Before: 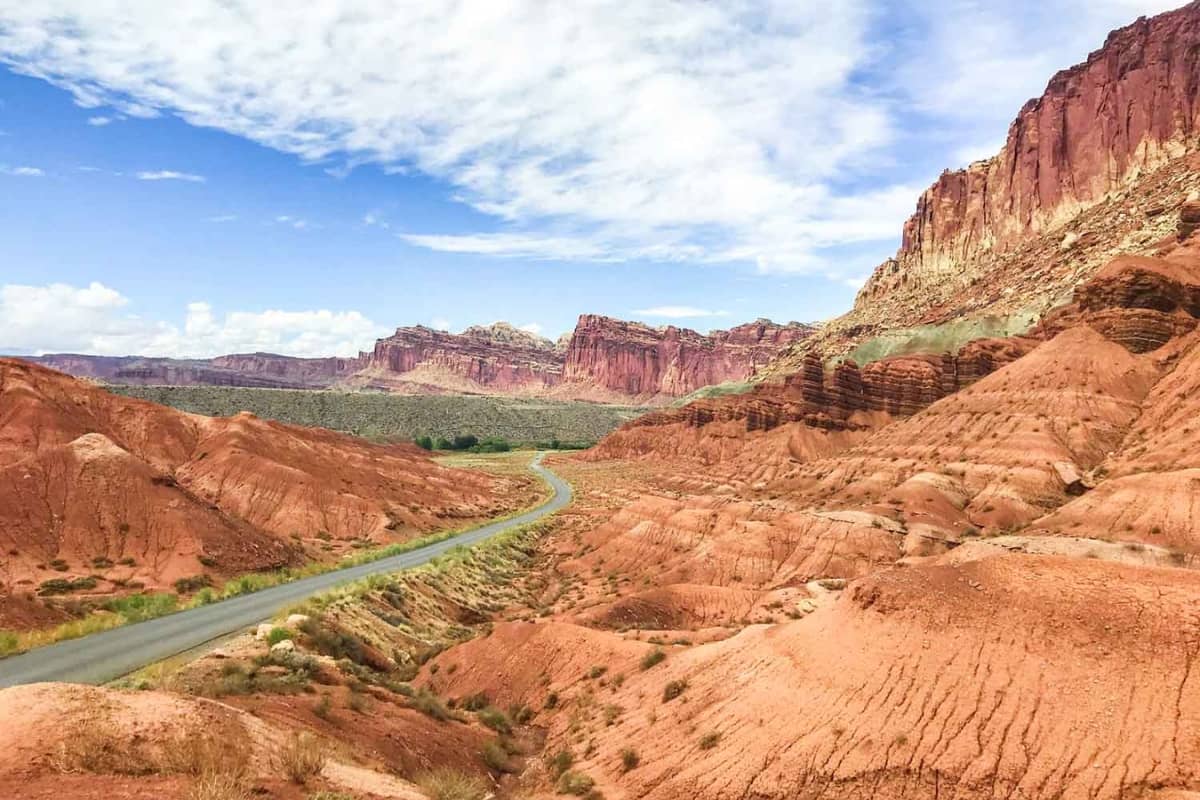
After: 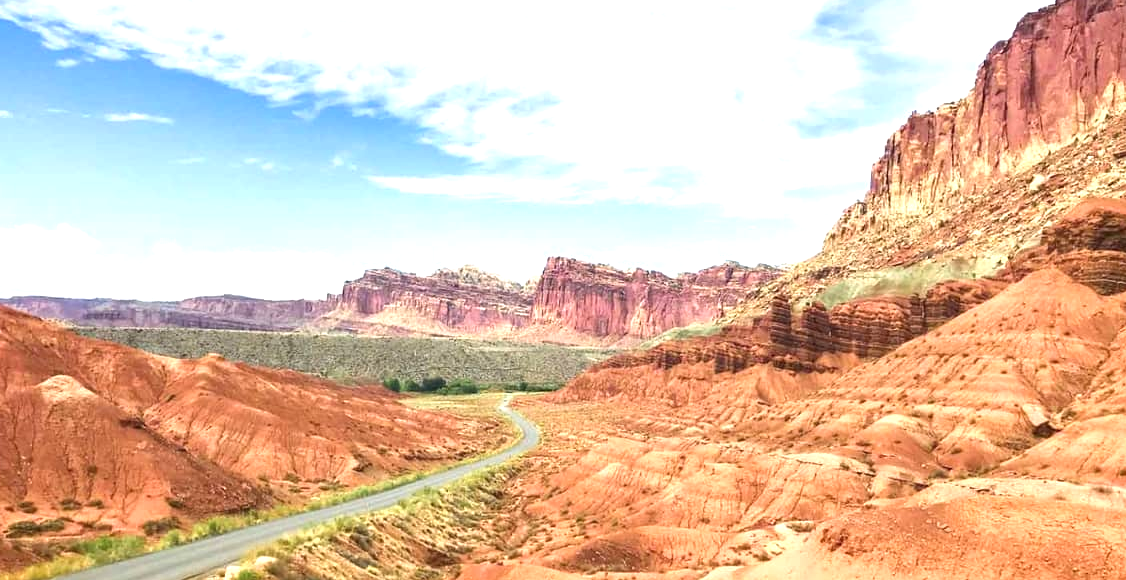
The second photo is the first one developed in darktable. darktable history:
crop: left 2.737%, top 7.287%, right 3.421%, bottom 20.179%
exposure: black level correction 0, exposure 0.7 EV, compensate exposure bias true, compensate highlight preservation false
tone equalizer: on, module defaults
